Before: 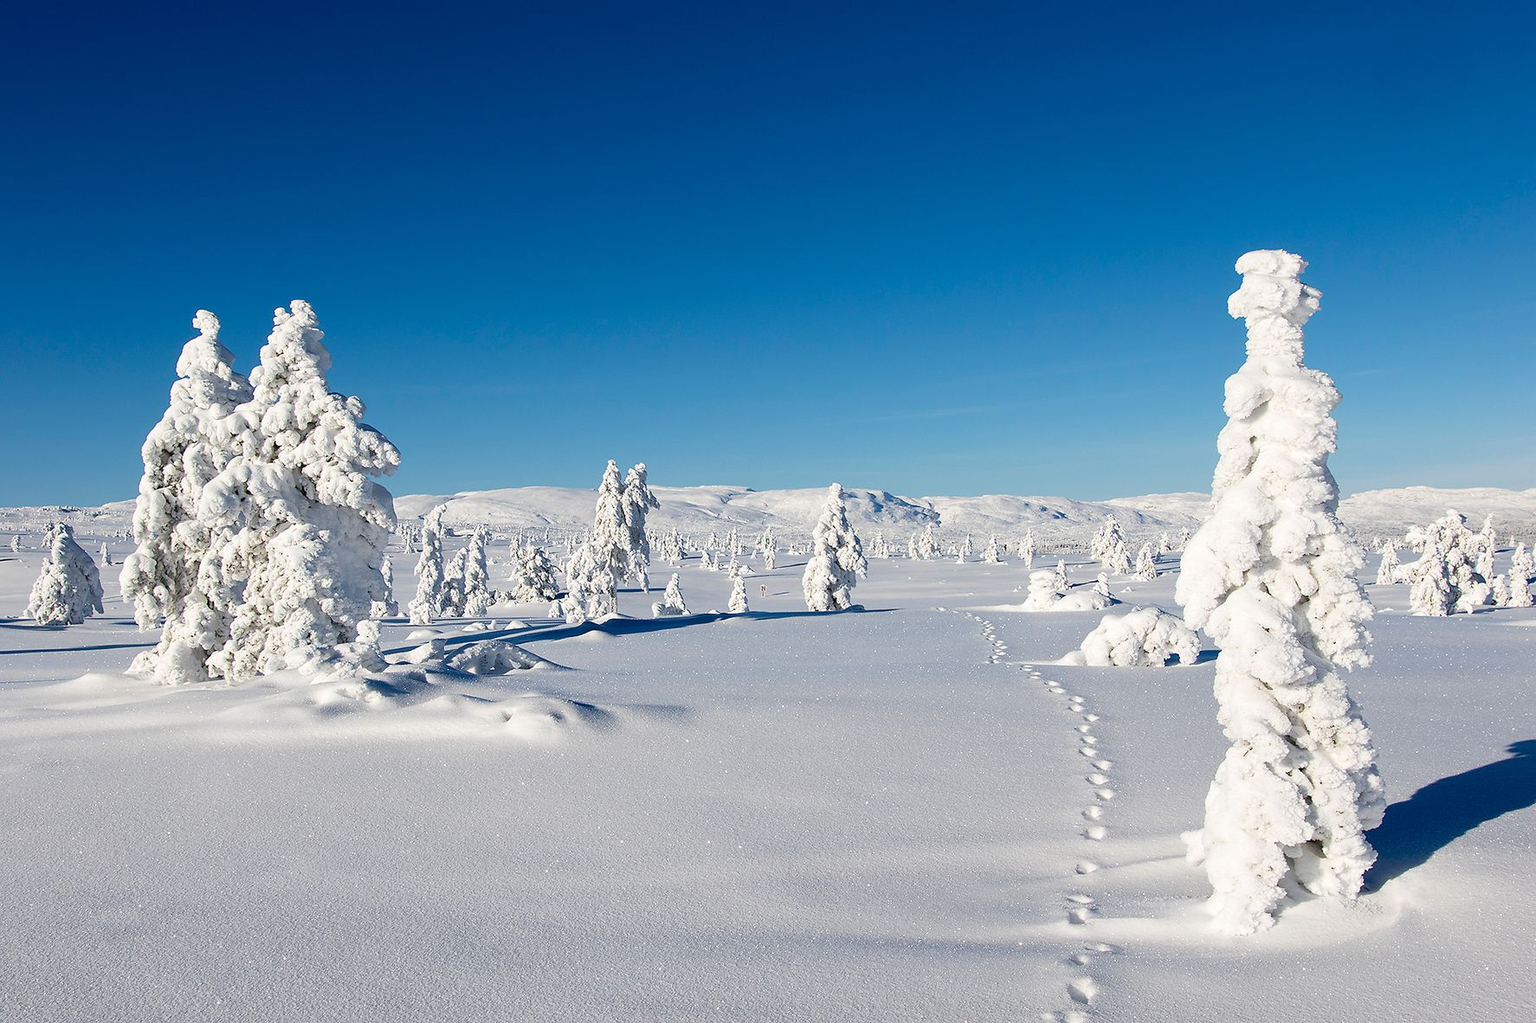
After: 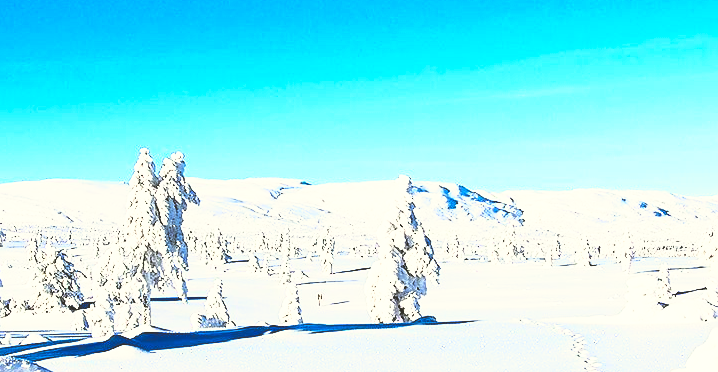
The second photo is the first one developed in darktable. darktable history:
sharpen: amount 0.212
crop: left 31.72%, top 32.467%, right 27.78%, bottom 36.06%
exposure: black level correction -0.002, exposure 0.532 EV, compensate highlight preservation false
tone curve: curves: ch0 [(0, 0.039) (0.194, 0.159) (0.469, 0.544) (0.693, 0.77) (0.751, 0.871) (1, 1)]; ch1 [(0, 0) (0.508, 0.506) (0.547, 0.563) (0.592, 0.631) (0.715, 0.706) (1, 1)]; ch2 [(0, 0) (0.243, 0.175) (0.362, 0.301) (0.492, 0.515) (0.544, 0.557) (0.595, 0.612) (0.631, 0.641) (1, 1)], color space Lab, independent channels, preserve colors none
base curve: curves: ch0 [(0, 0.036) (0.007, 0.037) (0.604, 0.887) (1, 1)], exposure shift 0.01, preserve colors none
